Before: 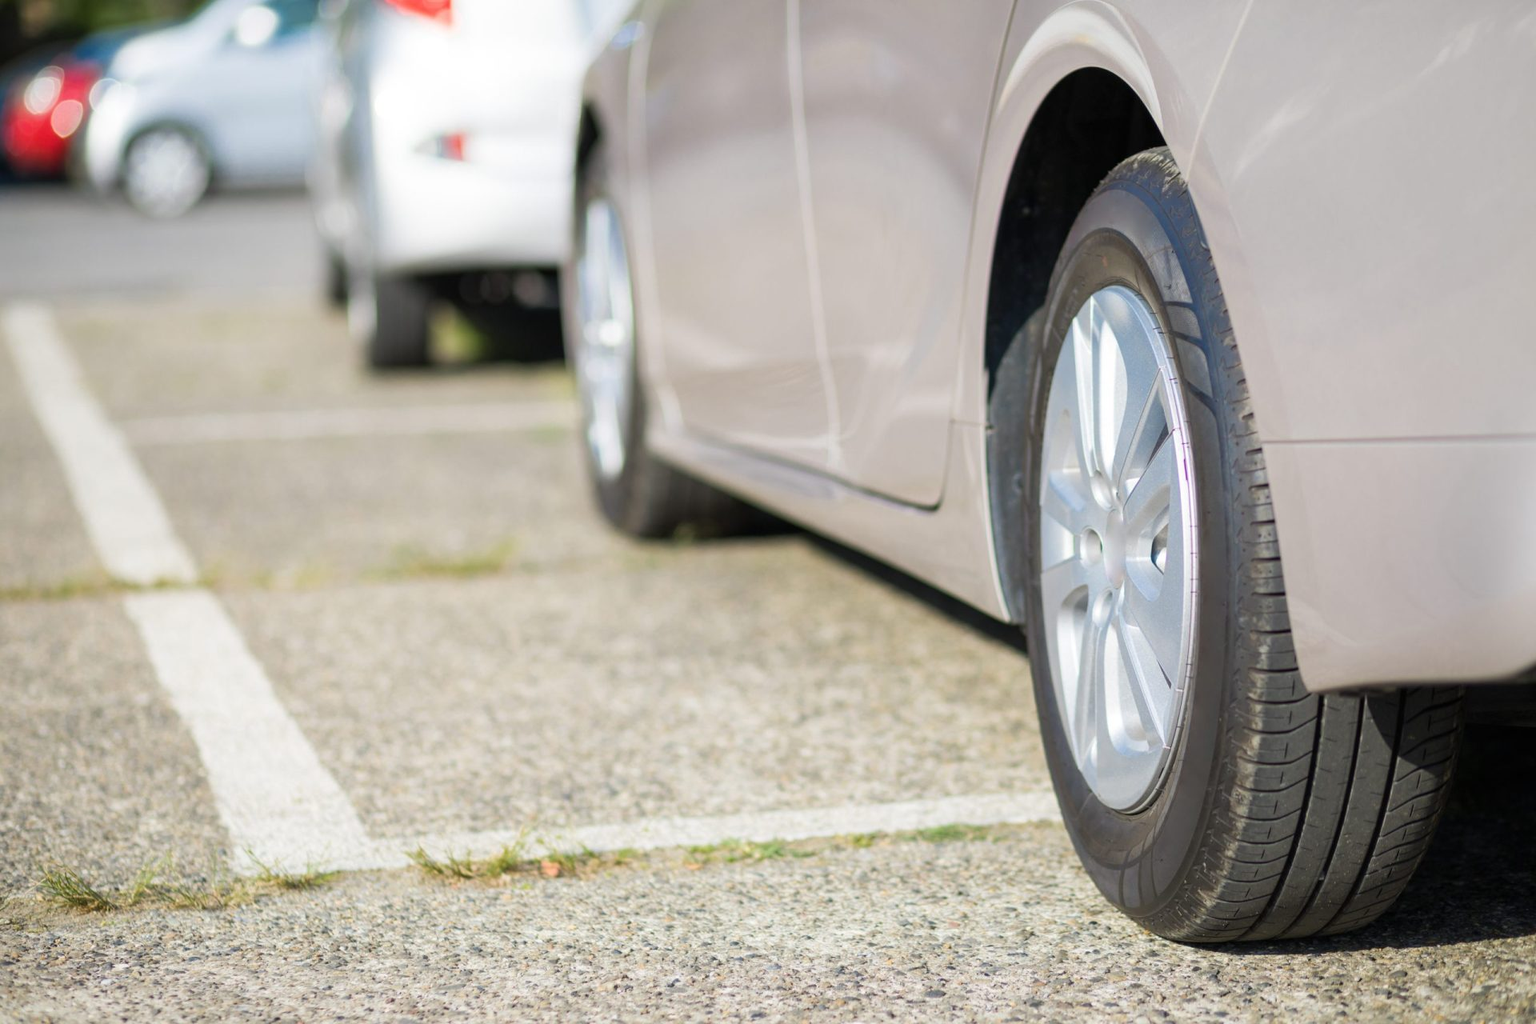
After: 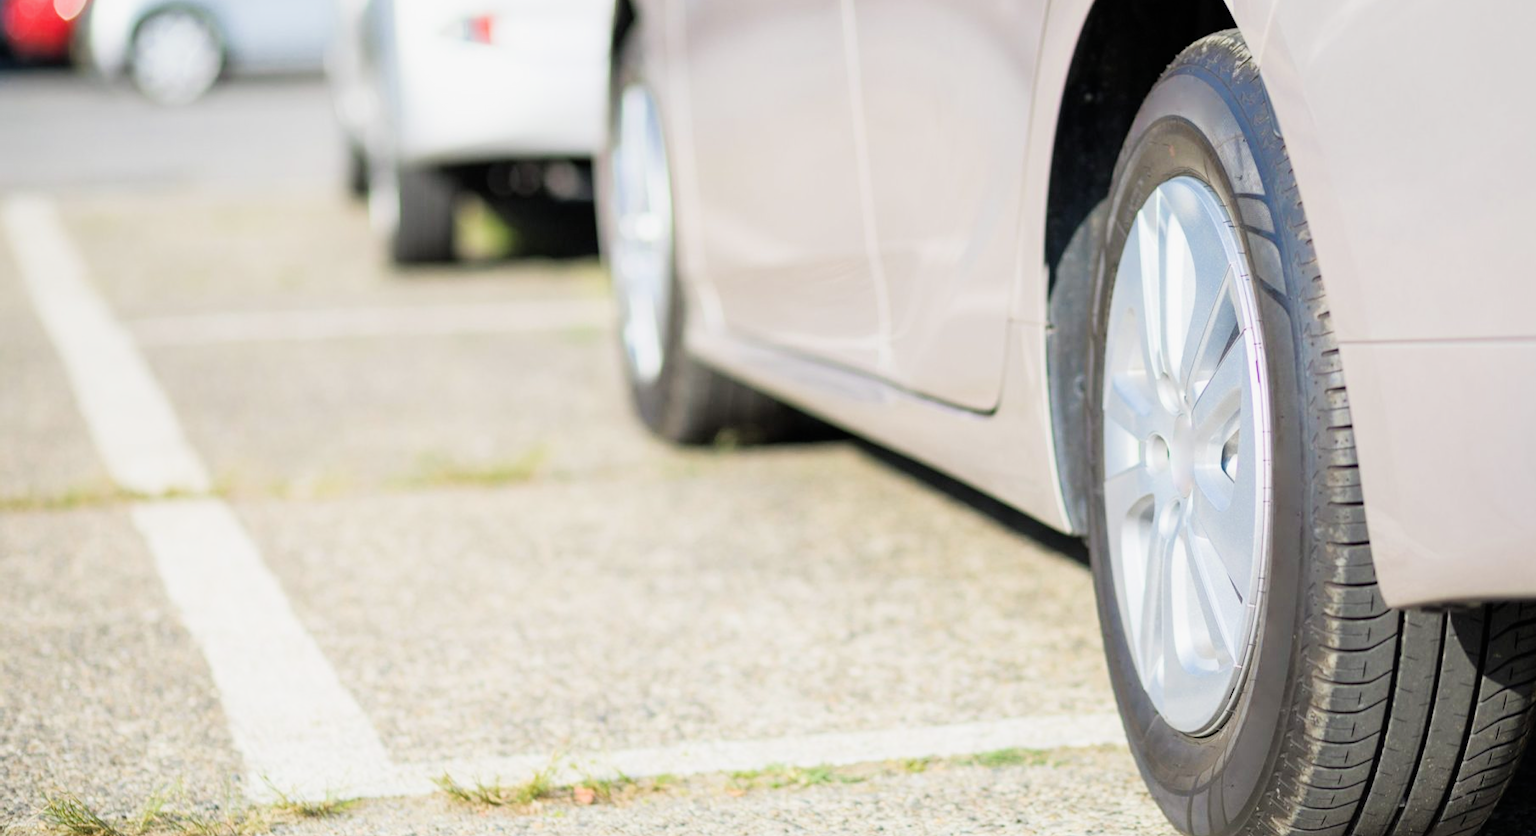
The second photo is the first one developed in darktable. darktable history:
crop and rotate: angle 0.03°, top 11.643%, right 5.651%, bottom 11.189%
exposure: black level correction 0, exposure 0.953 EV, compensate exposure bias true, compensate highlight preservation false
filmic rgb: hardness 4.17
levels: levels [0, 0.51, 1]
